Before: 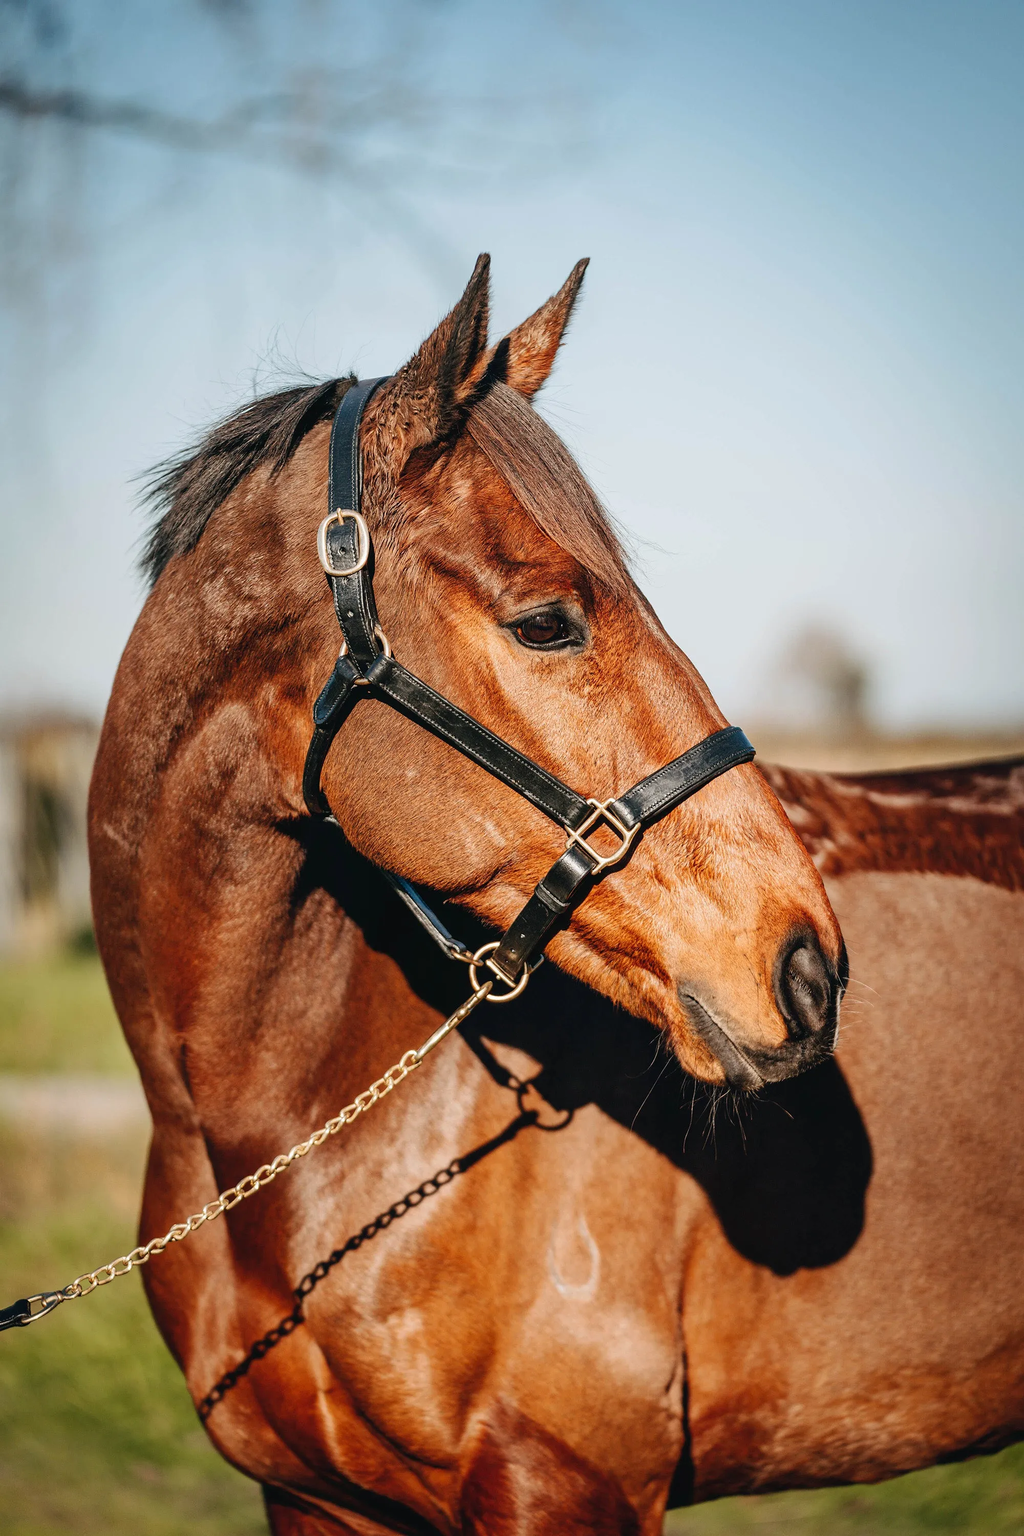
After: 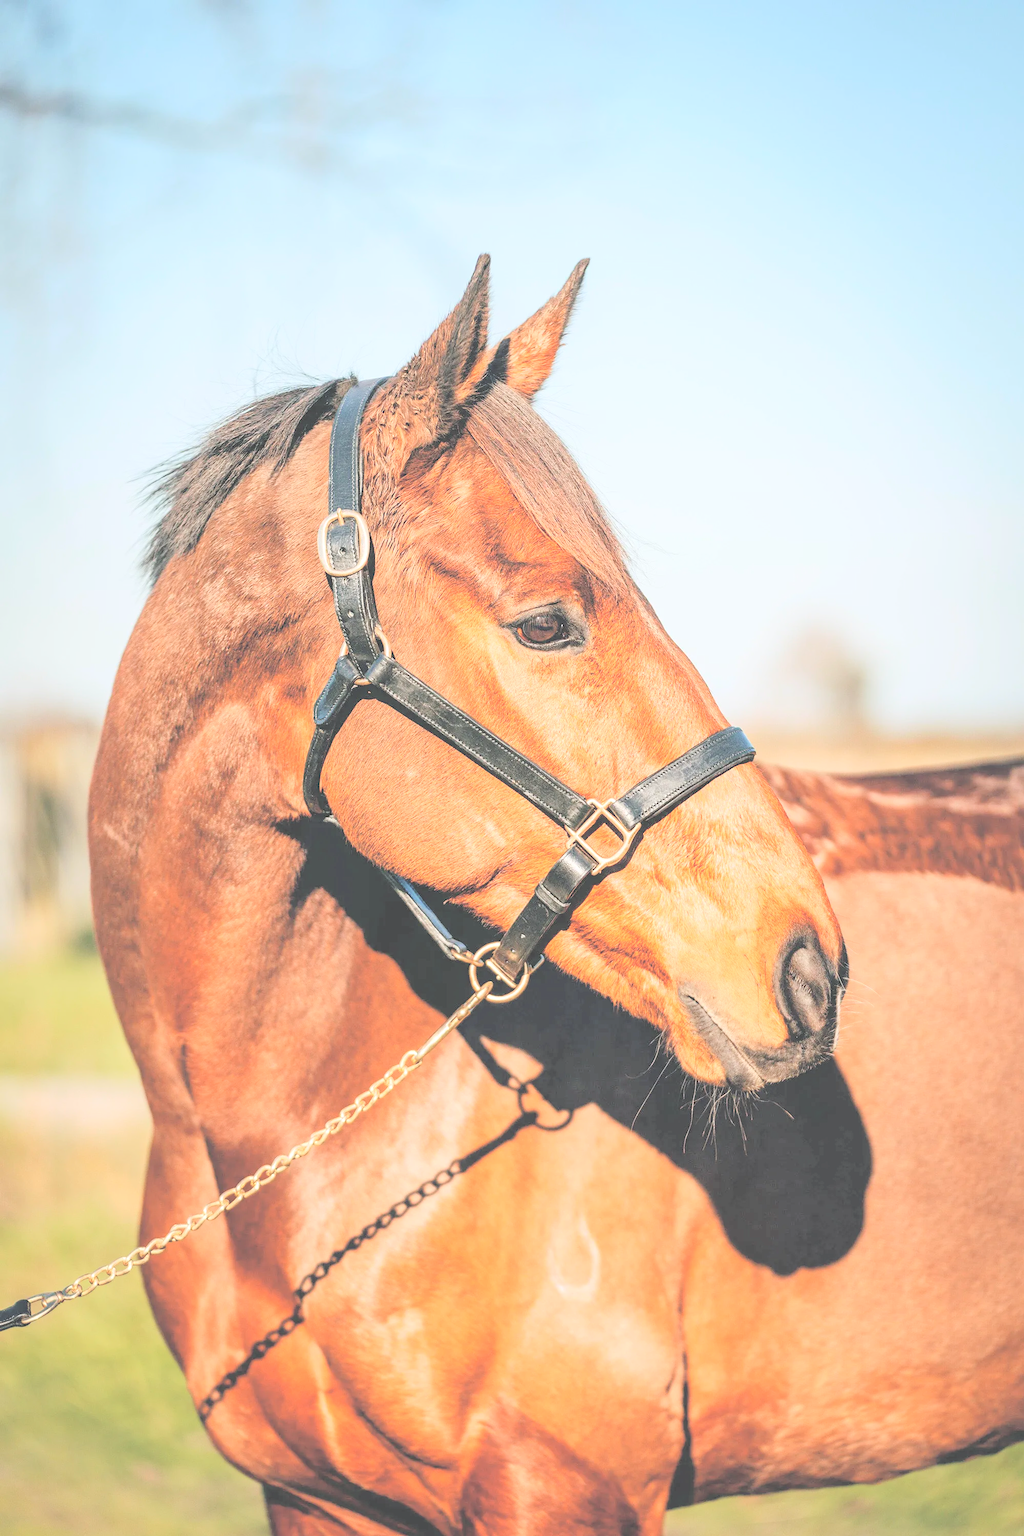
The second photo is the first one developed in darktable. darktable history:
exposure: exposure 0.202 EV, compensate highlight preservation false
contrast brightness saturation: brightness 0.996
